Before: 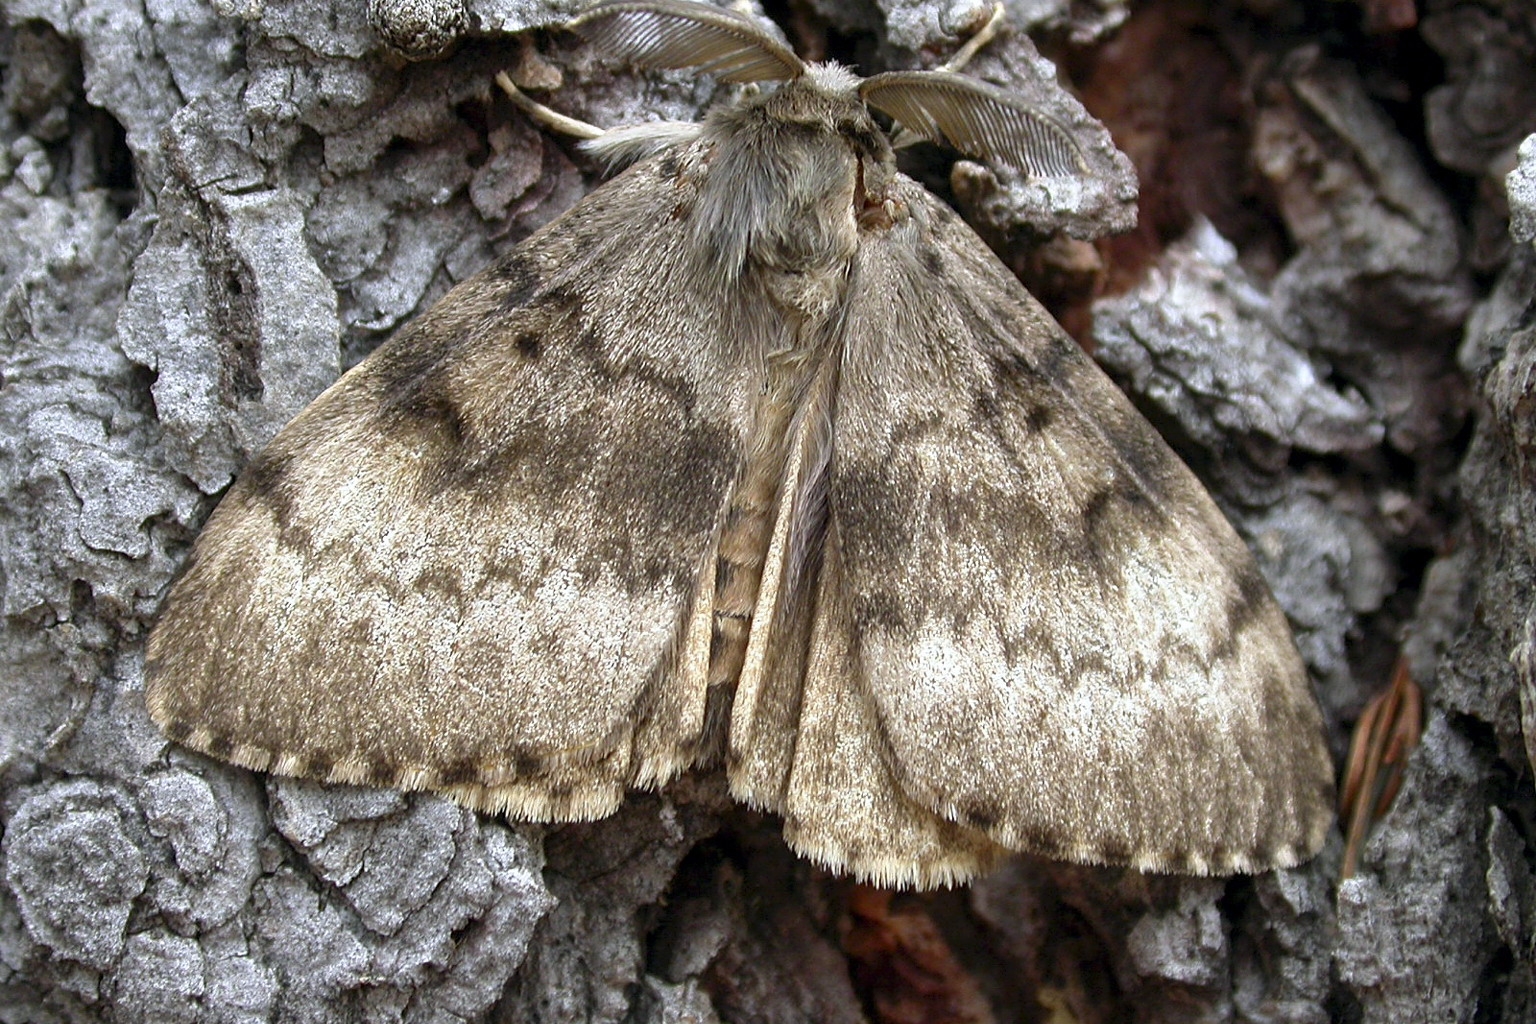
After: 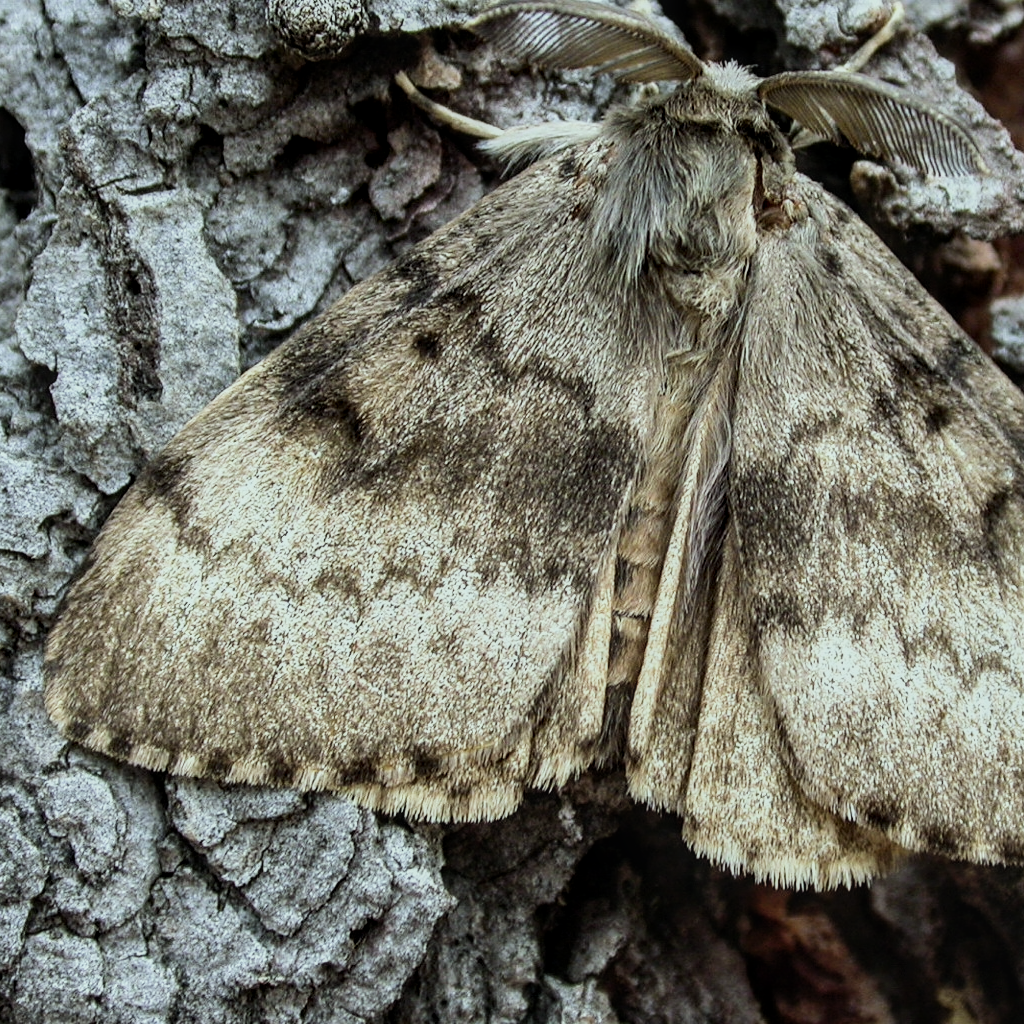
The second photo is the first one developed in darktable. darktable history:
color correction: highlights a* -6.69, highlights b* 0.49
local contrast: on, module defaults
color zones: curves: ch1 [(0, 0.469) (0.01, 0.469) (0.12, 0.446) (0.248, 0.469) (0.5, 0.5) (0.748, 0.5) (0.99, 0.469) (1, 0.469)]
contrast brightness saturation: contrast -0.02, brightness -0.01, saturation 0.03
filmic rgb: black relative exposure -7.5 EV, white relative exposure 5 EV, hardness 3.31, contrast 1.3, contrast in shadows safe
crop and rotate: left 6.617%, right 26.717%
